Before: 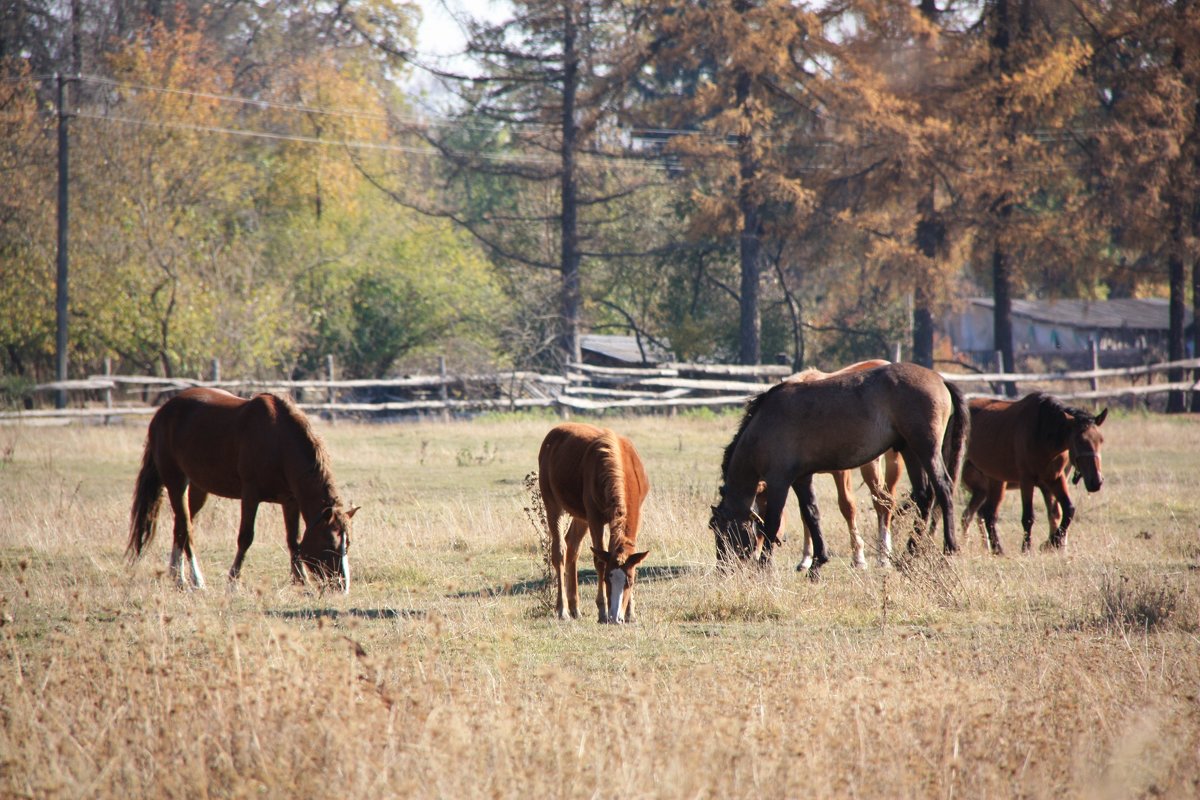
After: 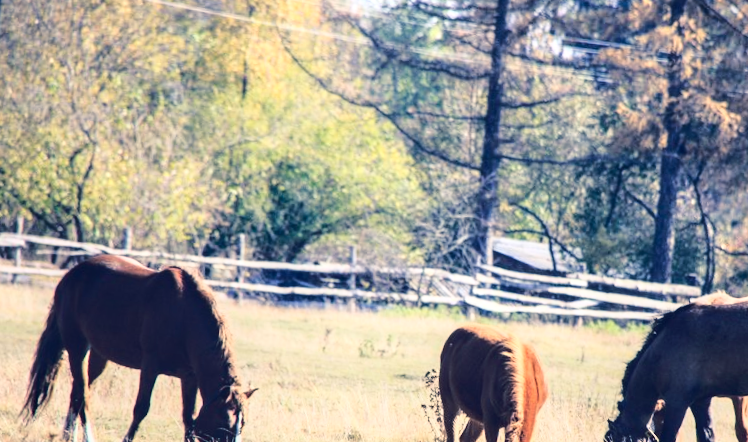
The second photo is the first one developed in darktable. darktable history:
local contrast: on, module defaults
base curve: curves: ch0 [(0, 0) (0.032, 0.037) (0.105, 0.228) (0.435, 0.76) (0.856, 0.983) (1, 1)]
crop and rotate: angle -5.28°, left 2.144%, top 6.961%, right 27.17%, bottom 30.338%
color balance rgb: shadows lift › luminance -40.88%, shadows lift › chroma 14.476%, shadows lift › hue 257.09°, global offset › chroma 0.124%, global offset › hue 253.54°, perceptual saturation grading › global saturation -1.189%
exposure: black level correction 0.001, compensate exposure bias true, compensate highlight preservation false
